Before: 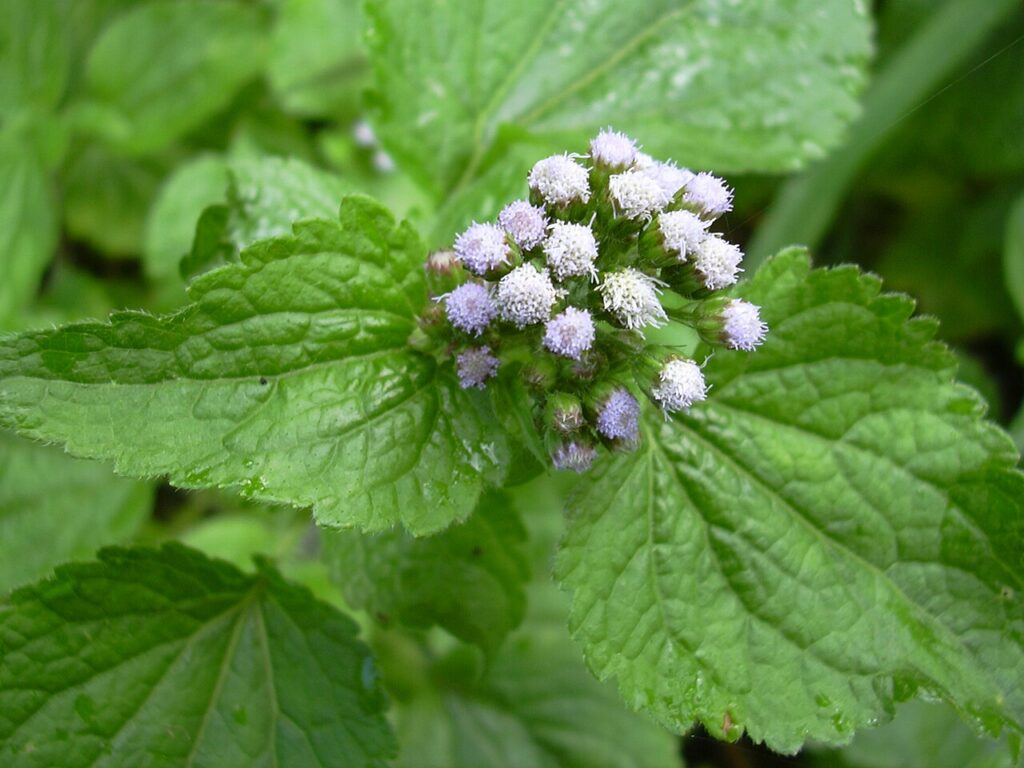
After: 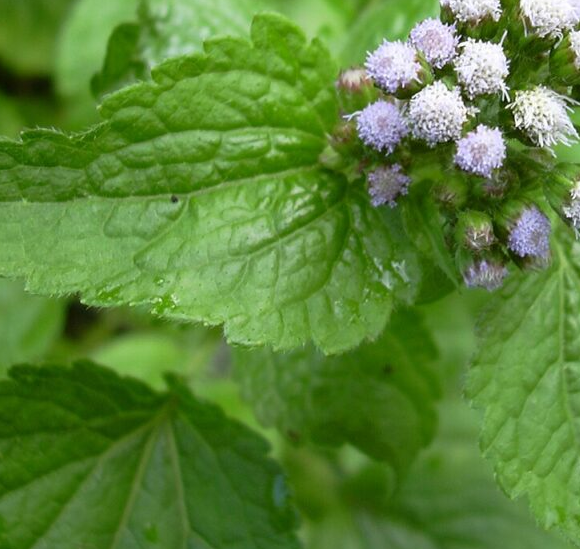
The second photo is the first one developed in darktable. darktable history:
crop: left 8.747%, top 23.713%, right 34.553%, bottom 4.749%
